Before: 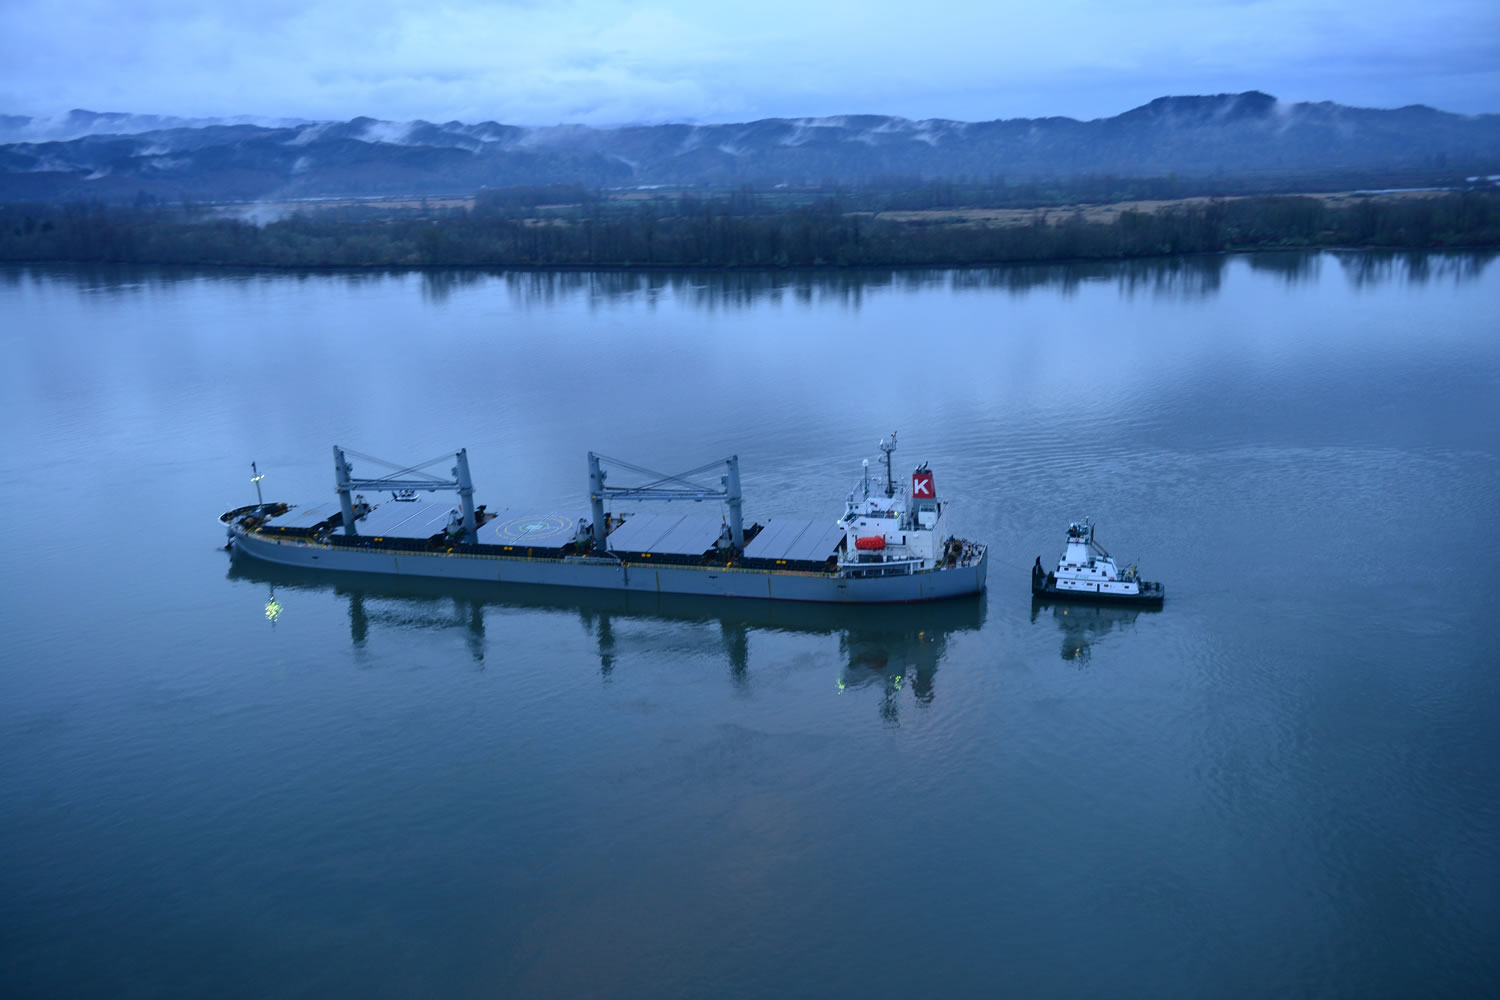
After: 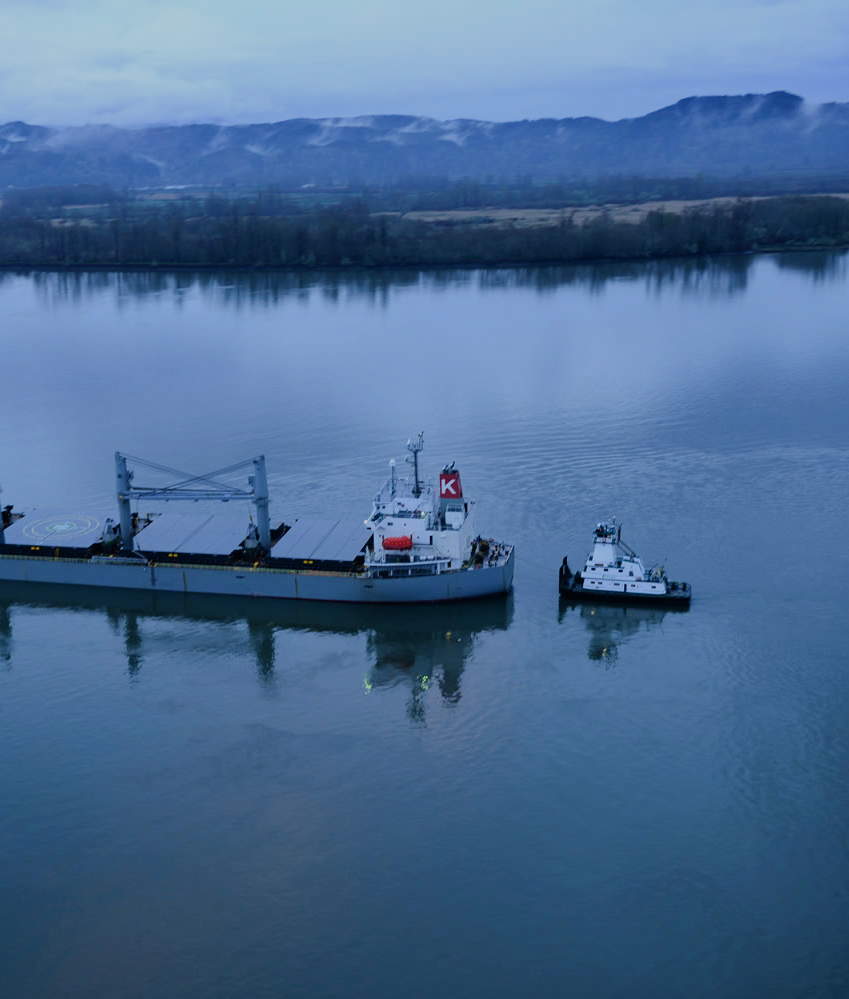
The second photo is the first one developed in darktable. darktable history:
crop: left 31.545%, top 0.006%, right 11.855%
filmic rgb: black relative exposure -7.65 EV, white relative exposure 4.56 EV, hardness 3.61, iterations of high-quality reconstruction 0
